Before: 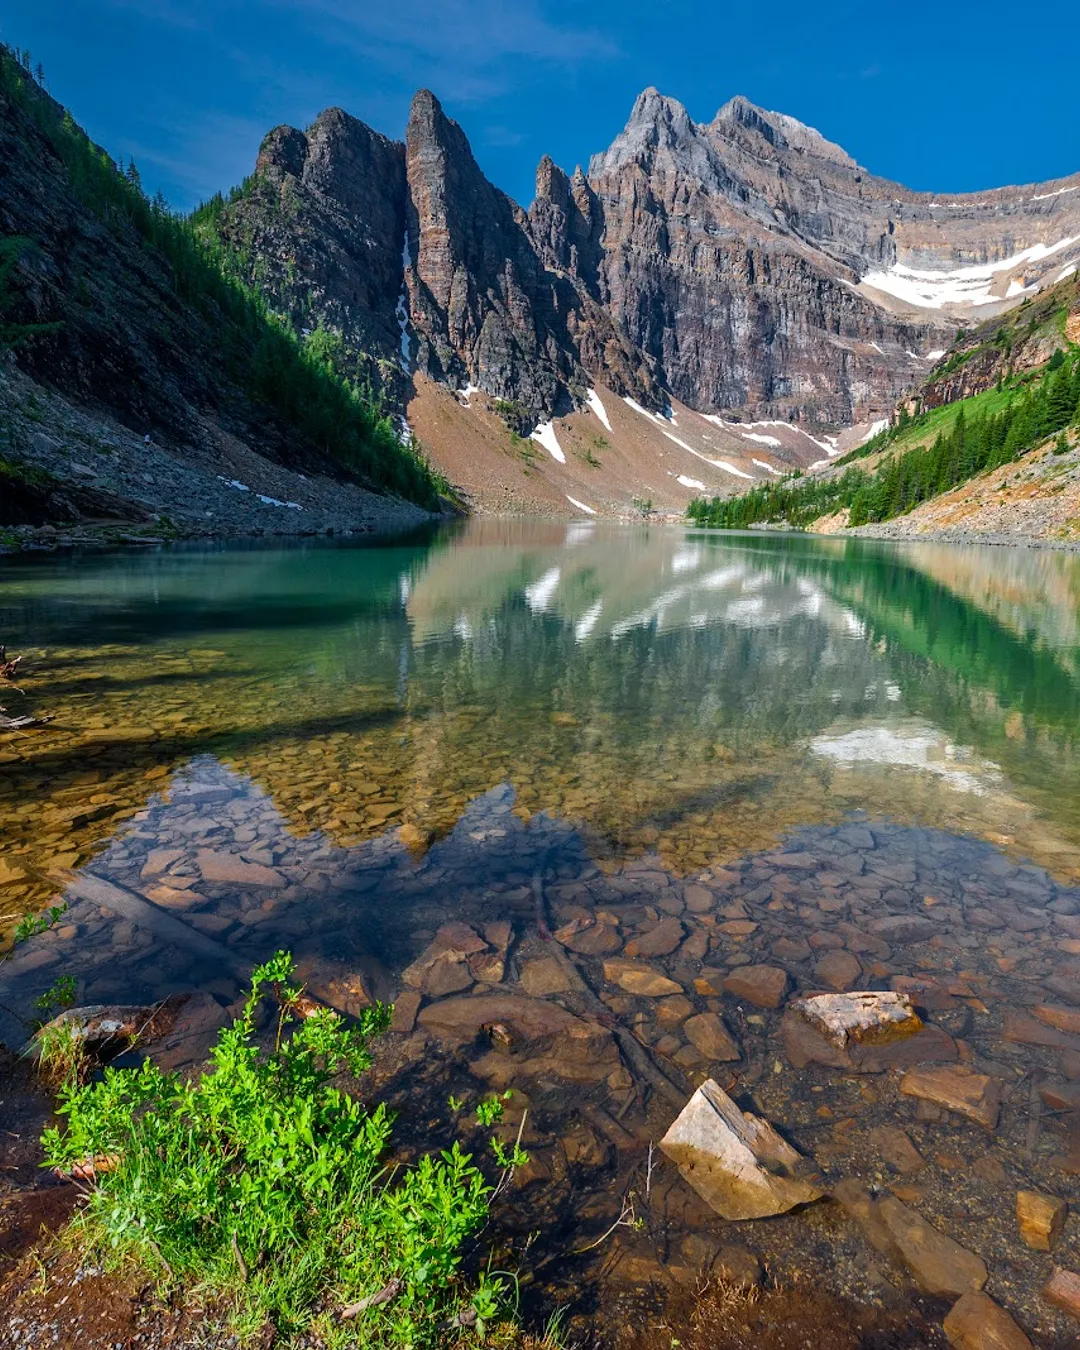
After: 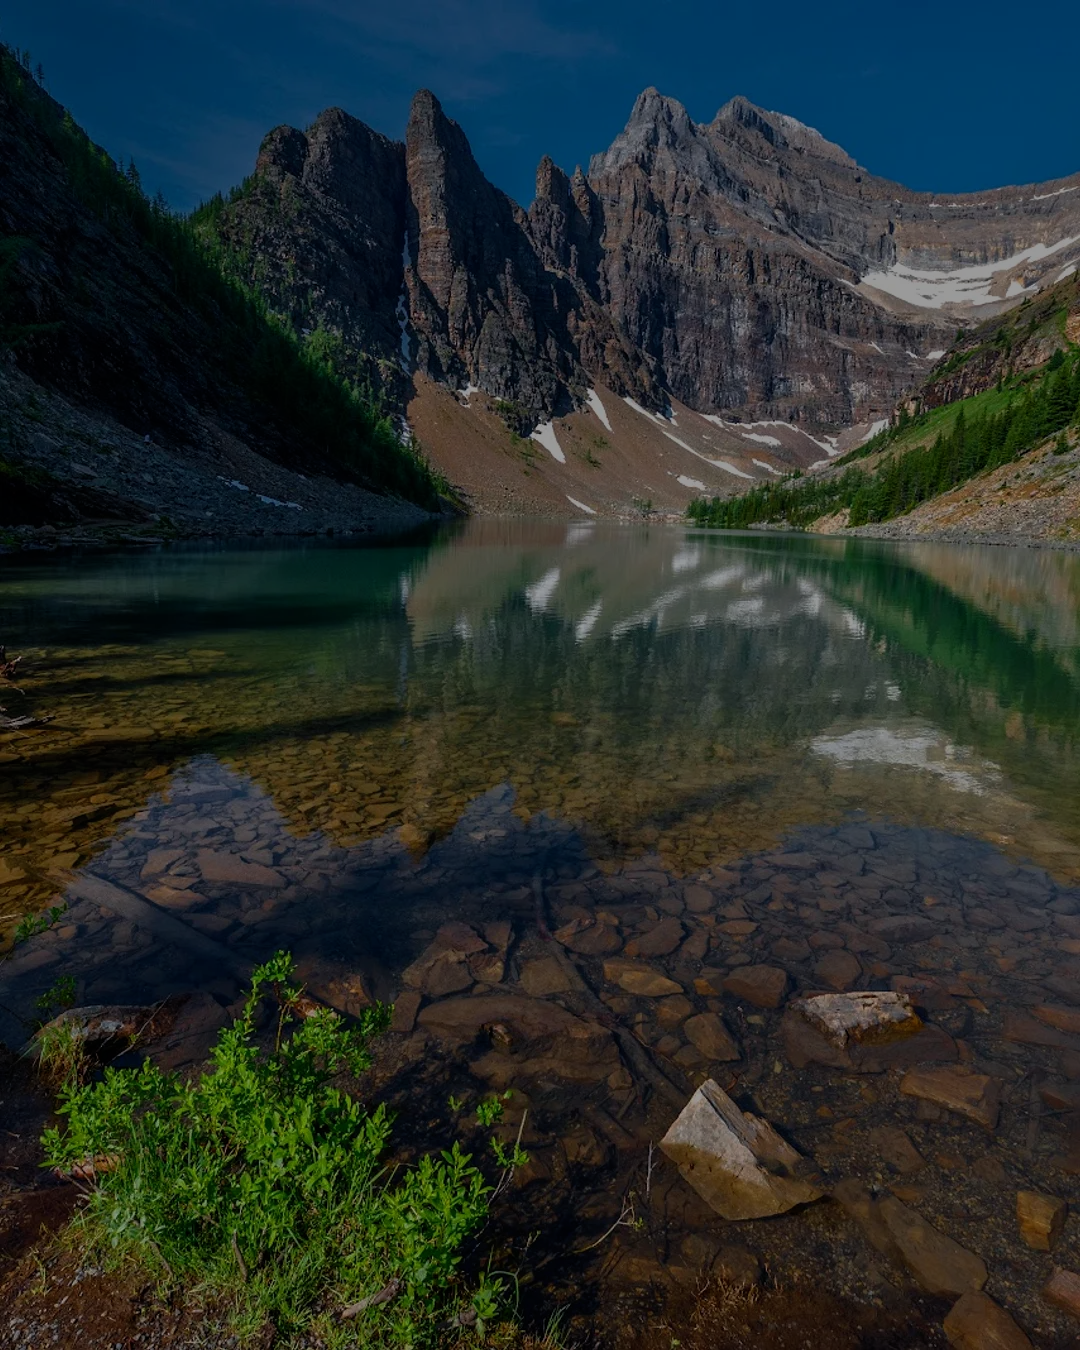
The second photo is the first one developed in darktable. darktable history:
tone equalizer: -8 EV -2 EV, -7 EV -1.99 EV, -6 EV -1.99 EV, -5 EV -1.97 EV, -4 EV -1.98 EV, -3 EV -1.98 EV, -2 EV -1.98 EV, -1 EV -1.62 EV, +0 EV -1.98 EV, edges refinement/feathering 500, mask exposure compensation -1.57 EV, preserve details no
